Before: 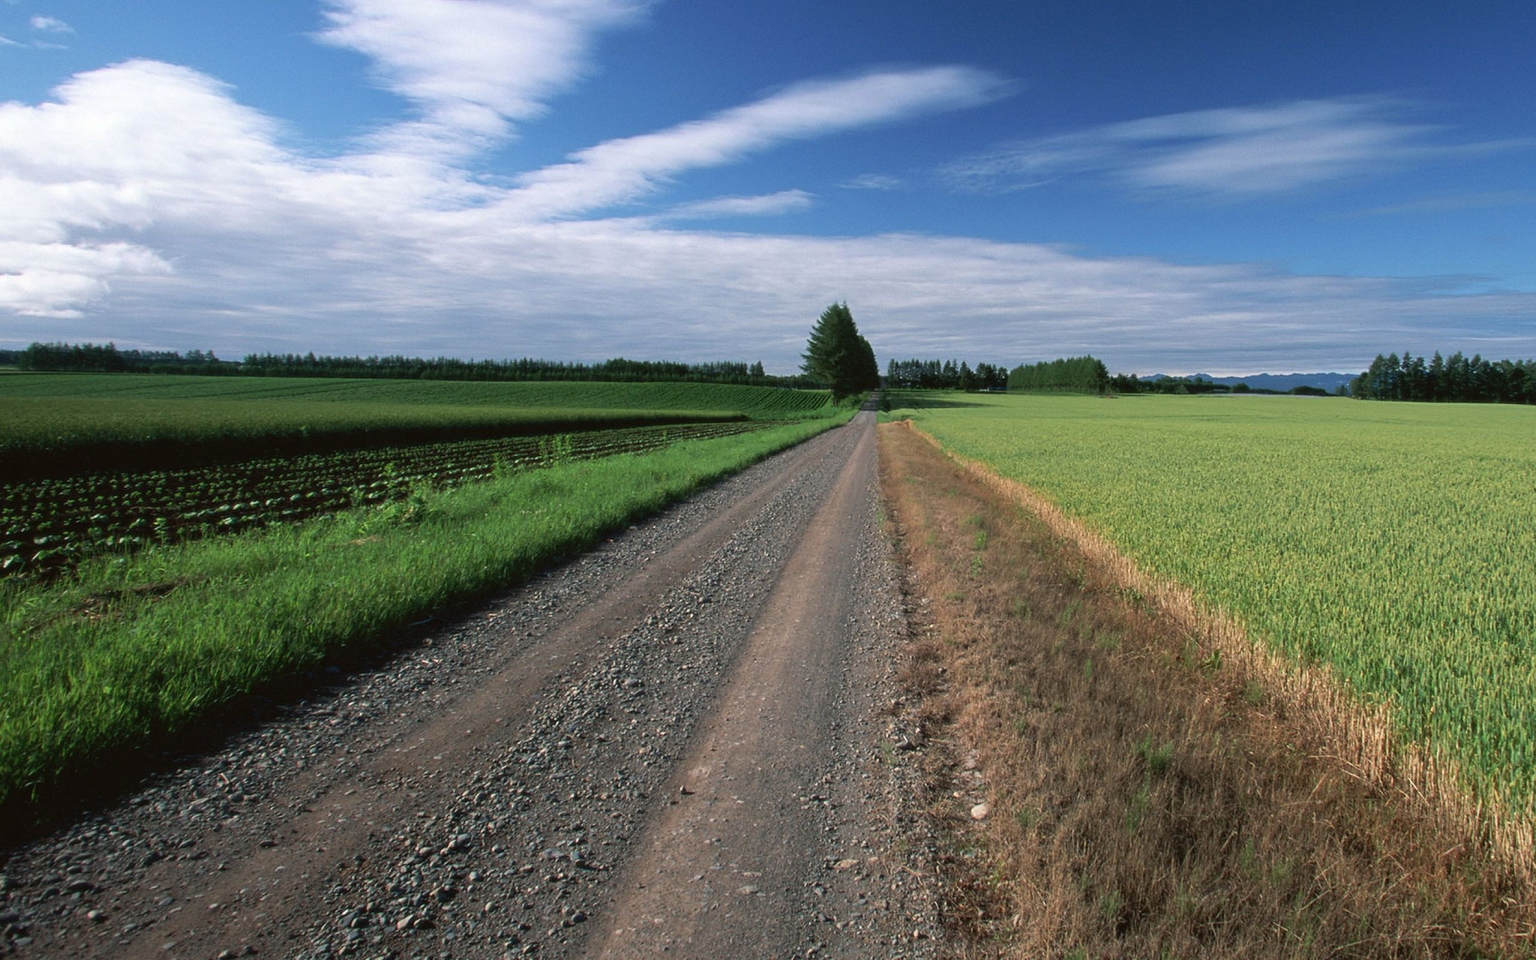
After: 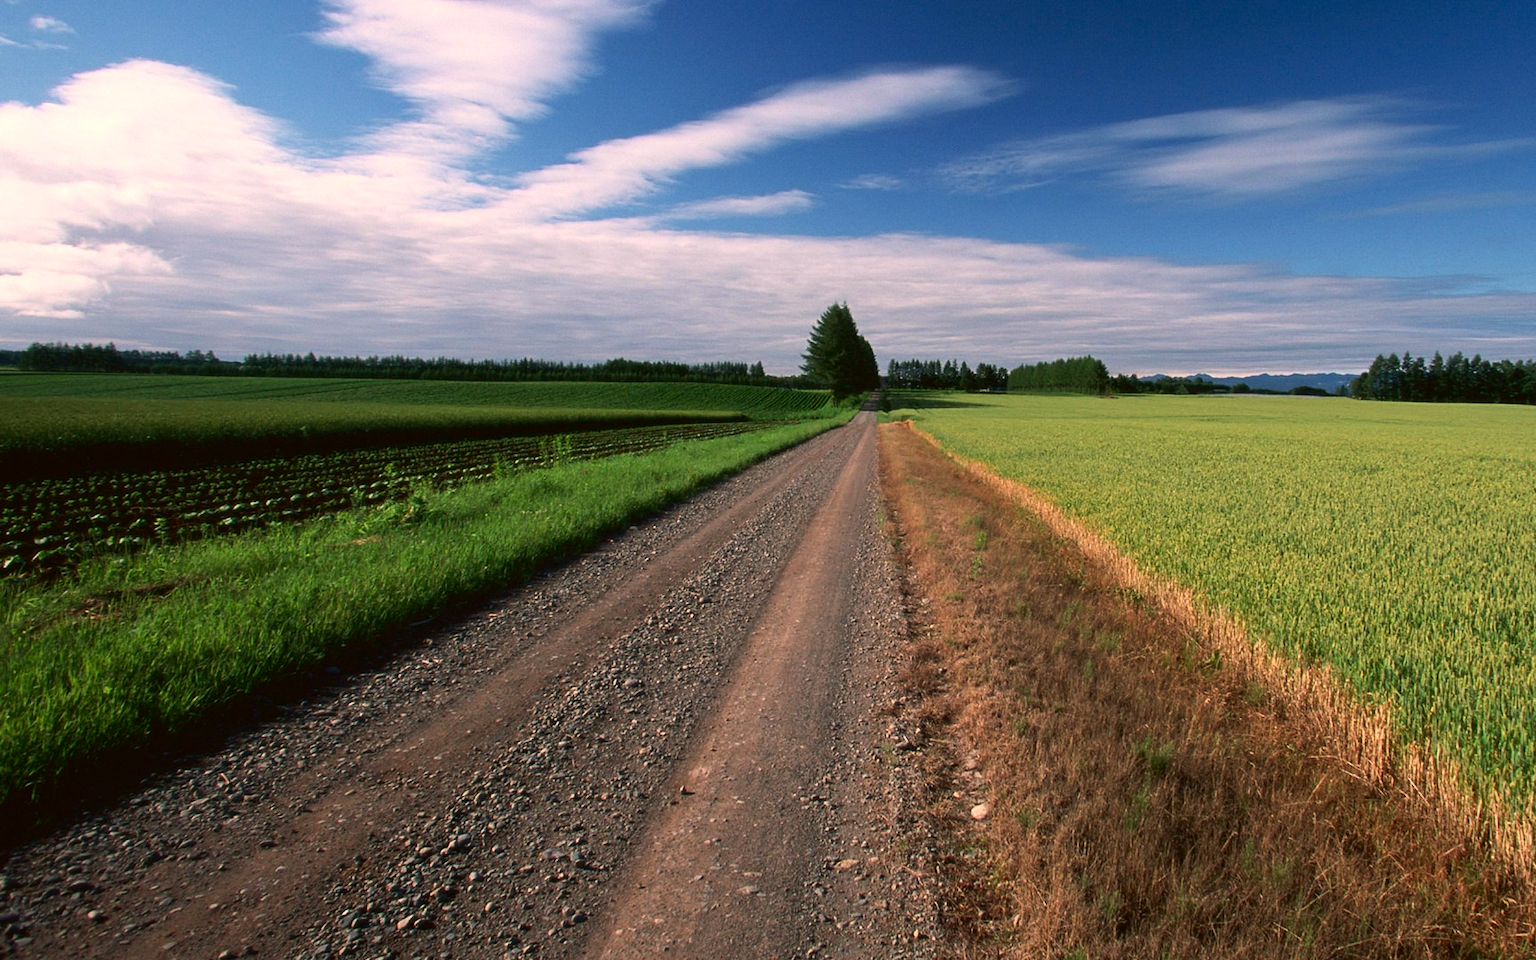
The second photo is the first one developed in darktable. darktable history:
white balance: red 1.127, blue 0.943
contrast brightness saturation: contrast 0.13, brightness -0.05, saturation 0.16
